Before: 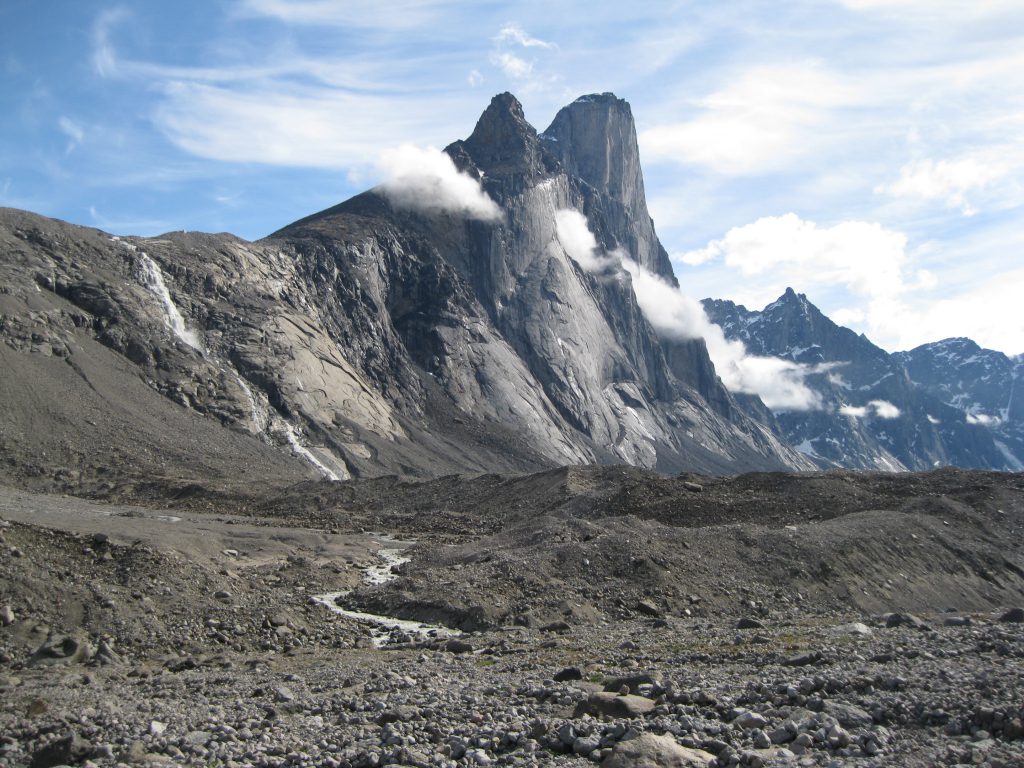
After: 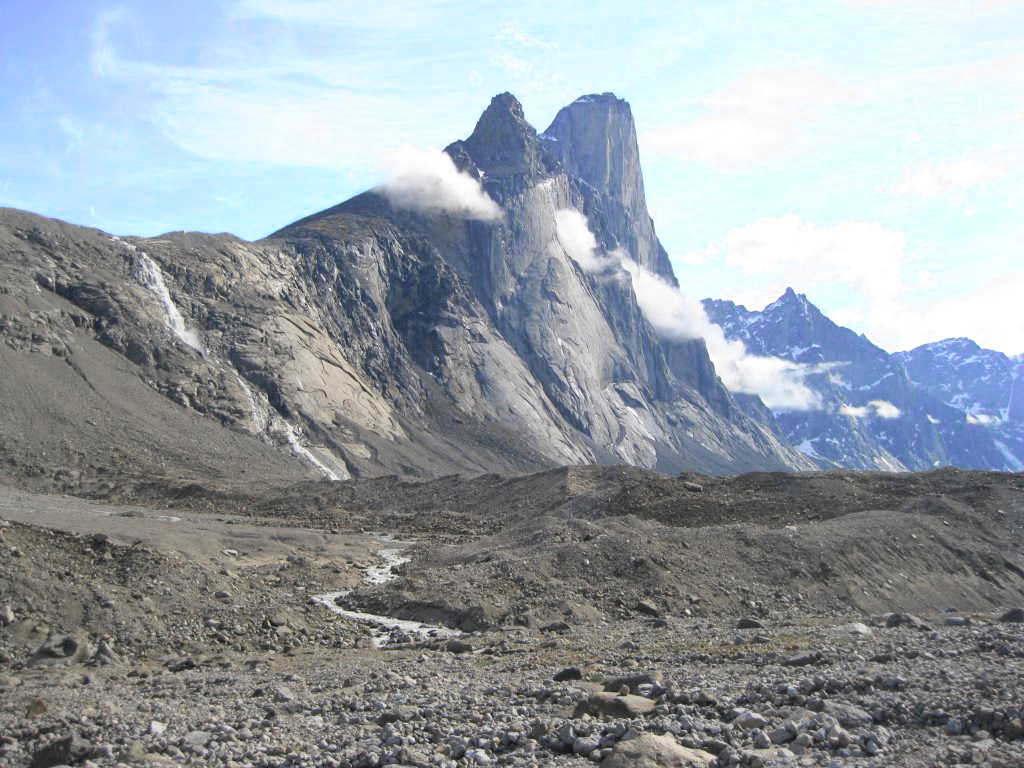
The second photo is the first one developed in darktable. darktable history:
color zones: curves: ch0 [(0, 0.363) (0.128, 0.373) (0.25, 0.5) (0.402, 0.407) (0.521, 0.525) (0.63, 0.559) (0.729, 0.662) (0.867, 0.471)]; ch1 [(0, 0.515) (0.136, 0.618) (0.25, 0.5) (0.378, 0) (0.516, 0) (0.622, 0.593) (0.737, 0.819) (0.87, 0.593)]; ch2 [(0, 0.529) (0.128, 0.471) (0.282, 0.451) (0.386, 0.662) (0.516, 0.525) (0.633, 0.554) (0.75, 0.62) (0.875, 0.441)]
contrast brightness saturation: brightness 0.138
